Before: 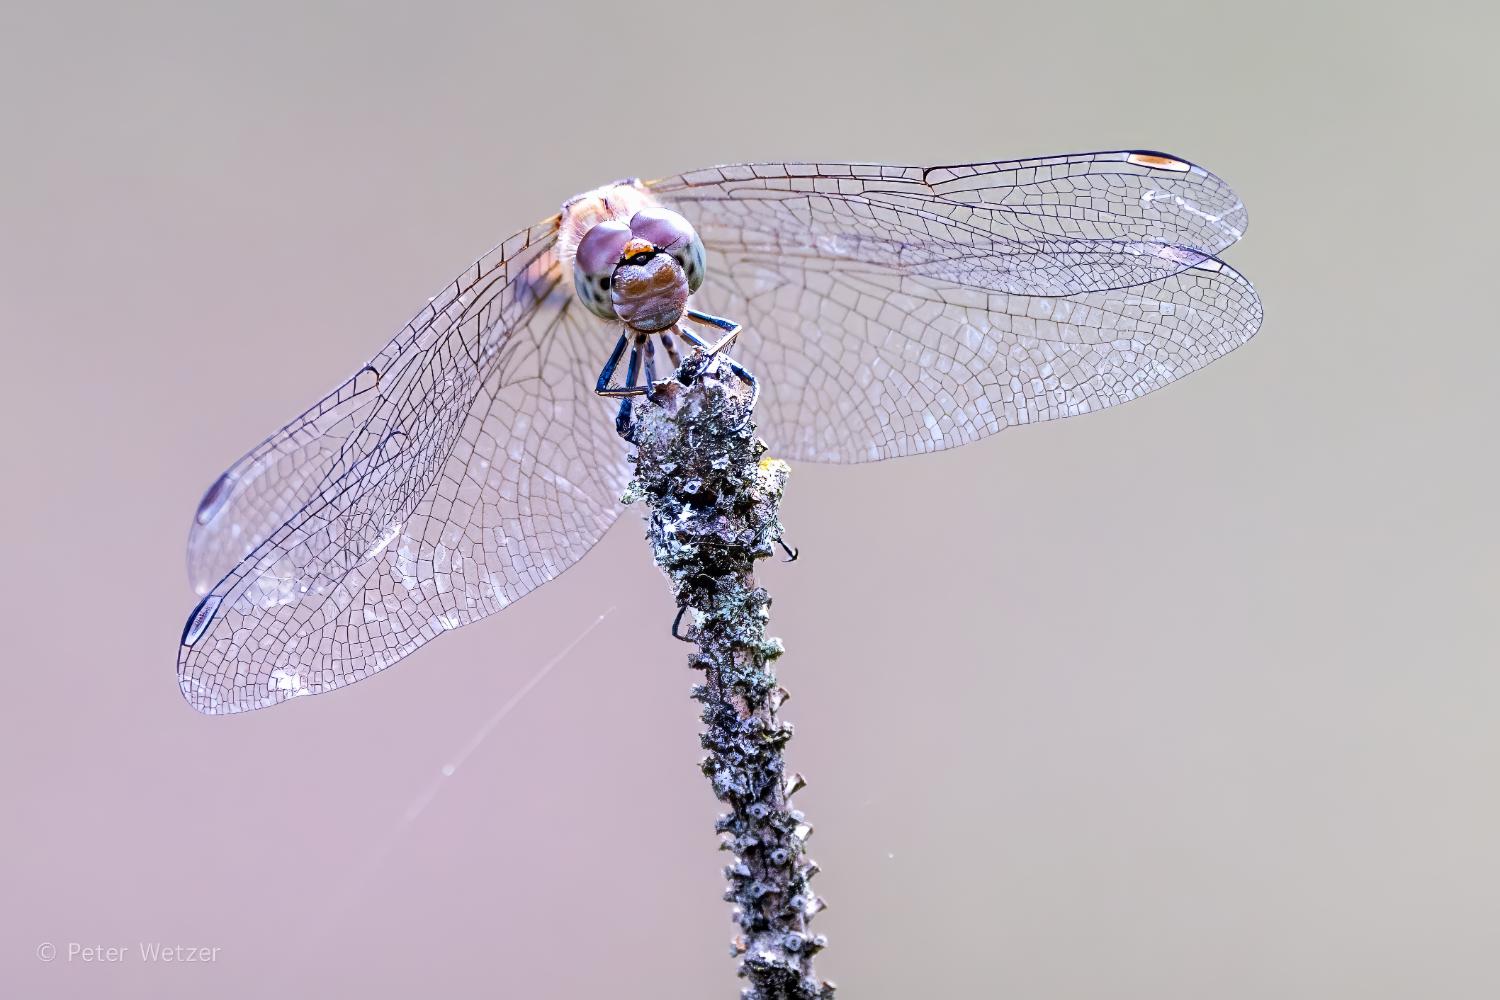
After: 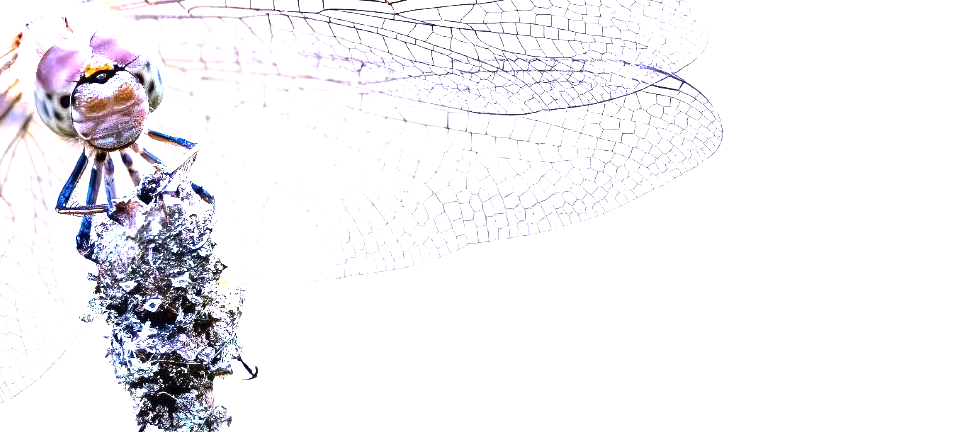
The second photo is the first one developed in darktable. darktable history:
exposure: black level correction 0, exposure 1.1 EV, compensate exposure bias true, compensate highlight preservation false
crop: left 36.005%, top 18.293%, right 0.31%, bottom 38.444%
tone equalizer: -8 EV -0.417 EV, -7 EV -0.389 EV, -6 EV -0.333 EV, -5 EV -0.222 EV, -3 EV 0.222 EV, -2 EV 0.333 EV, -1 EV 0.389 EV, +0 EV 0.417 EV, edges refinement/feathering 500, mask exposure compensation -1.57 EV, preserve details no
